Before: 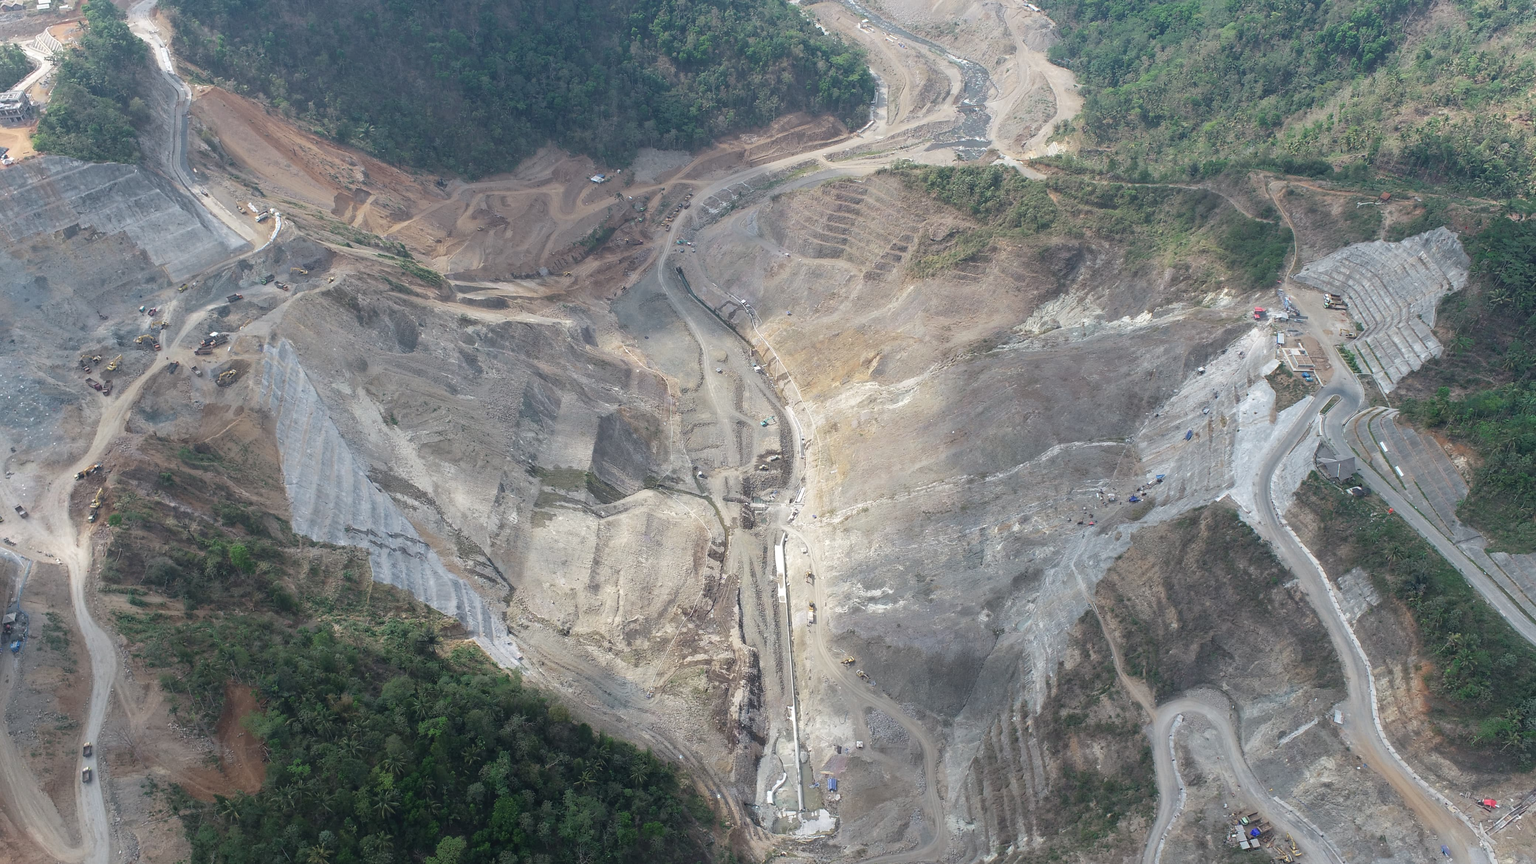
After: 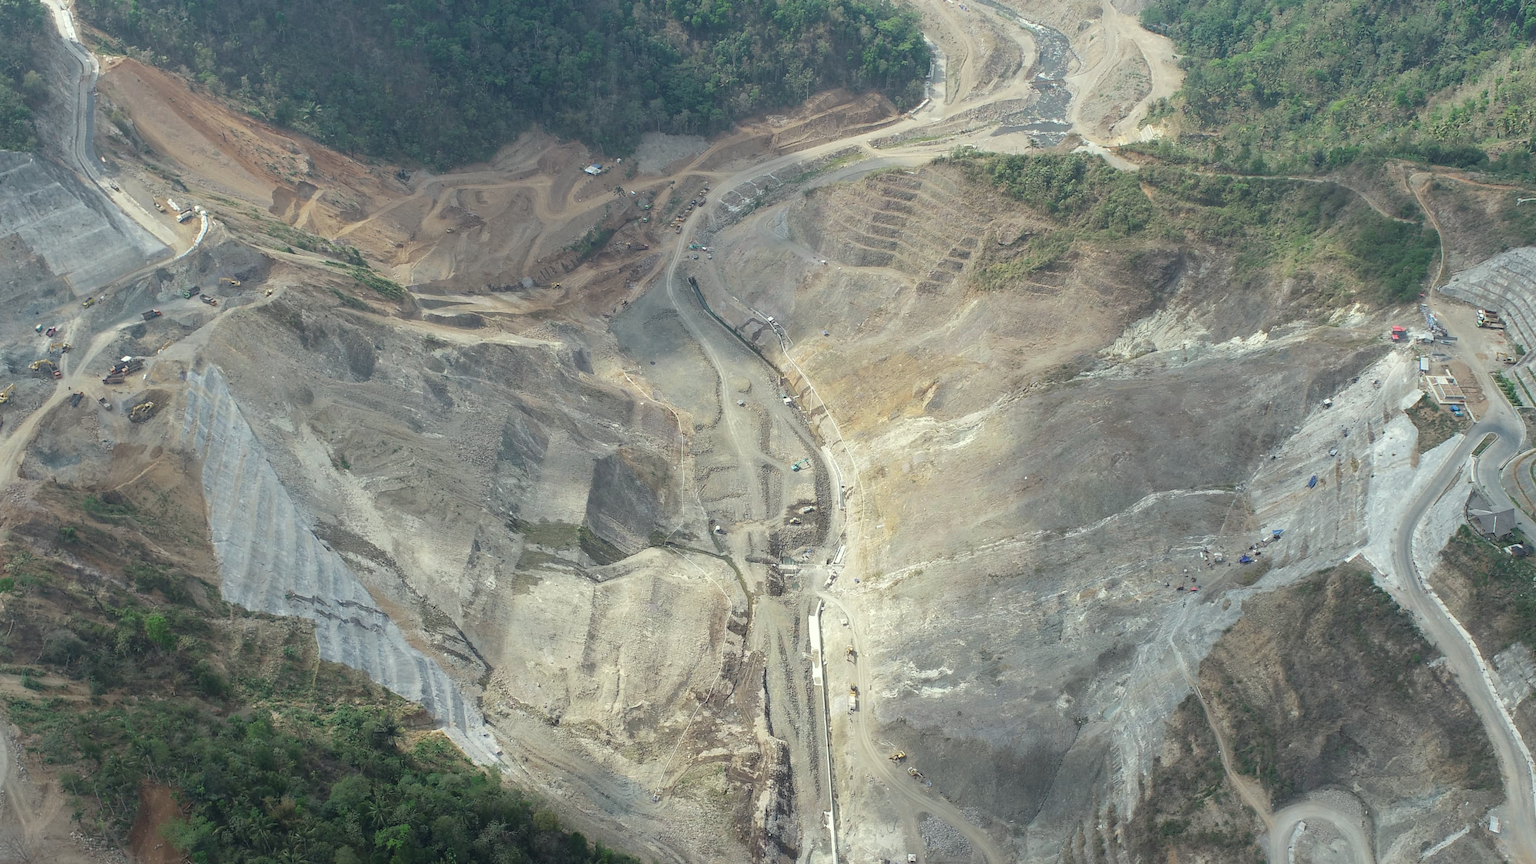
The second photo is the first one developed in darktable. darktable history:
crop and rotate: left 7.196%, top 4.574%, right 10.605%, bottom 13.178%
color correction: highlights a* -4.28, highlights b* 6.53
